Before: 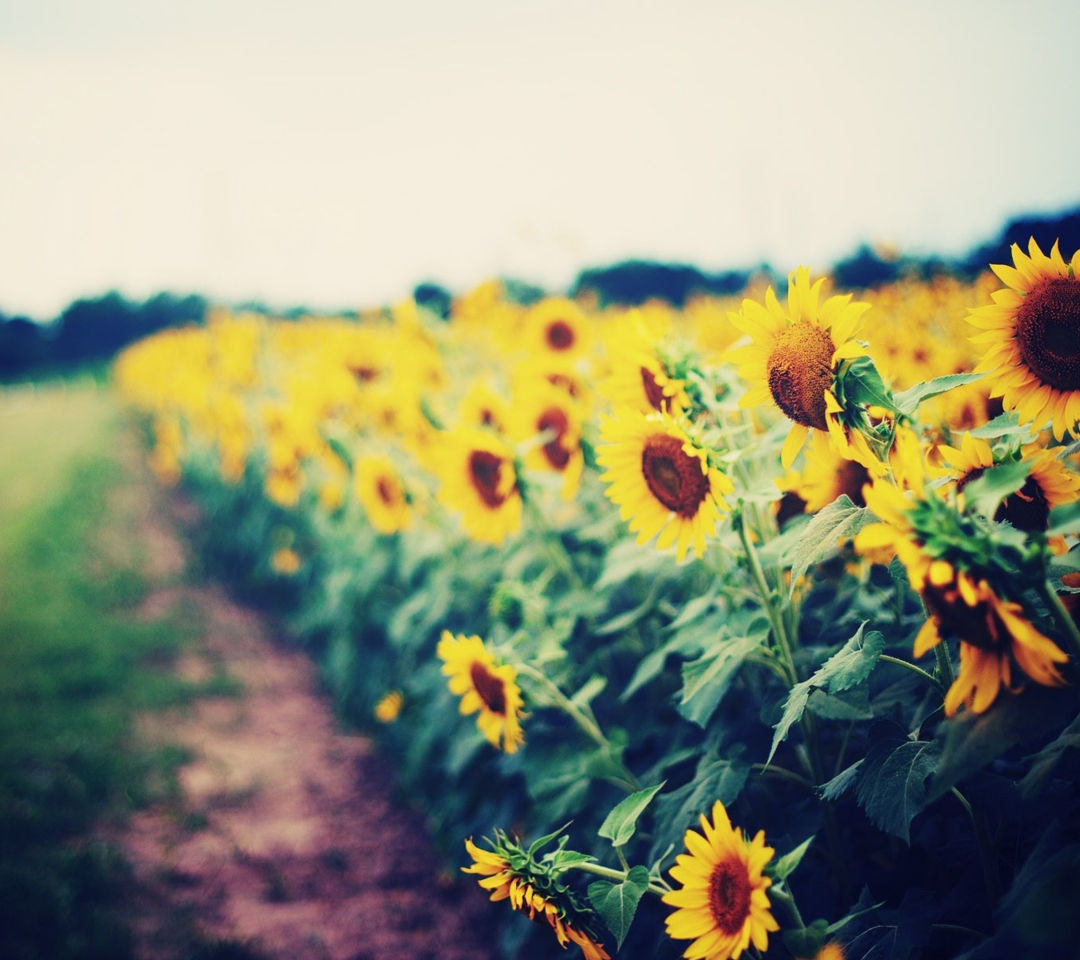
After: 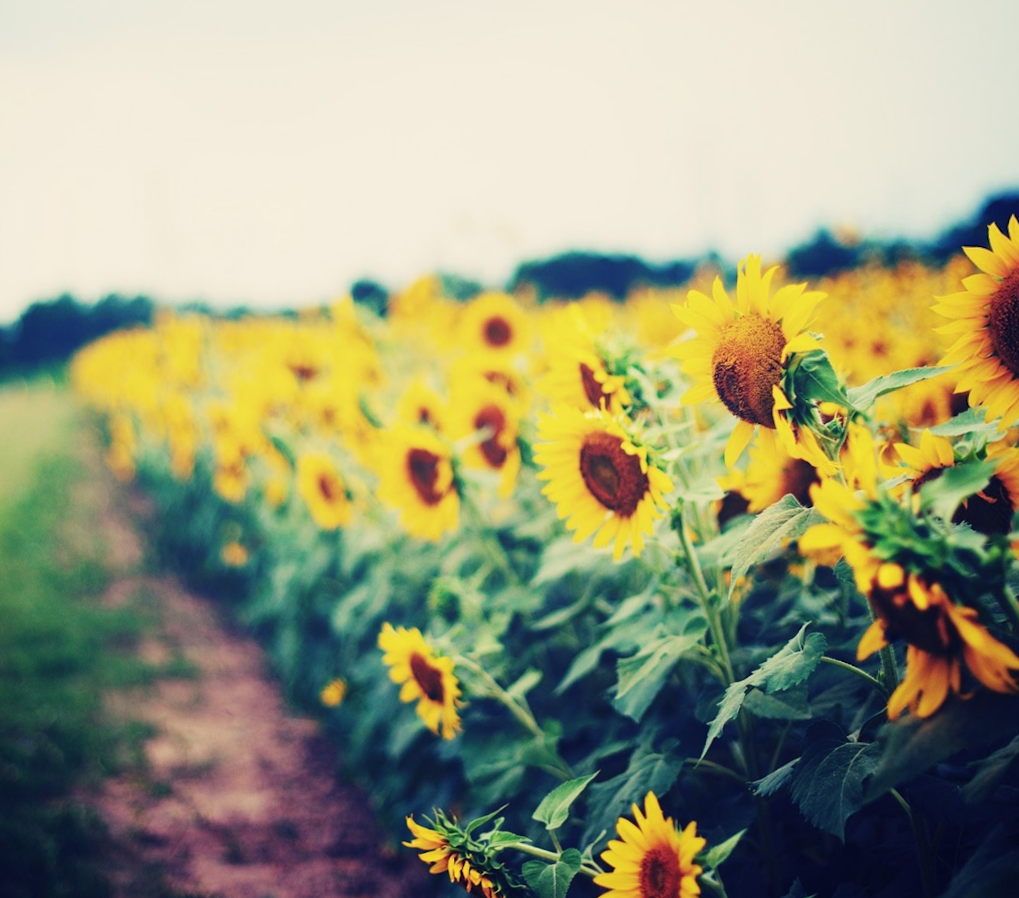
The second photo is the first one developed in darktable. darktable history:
rotate and perspective: rotation 0.062°, lens shift (vertical) 0.115, lens shift (horizontal) -0.133, crop left 0.047, crop right 0.94, crop top 0.061, crop bottom 0.94
